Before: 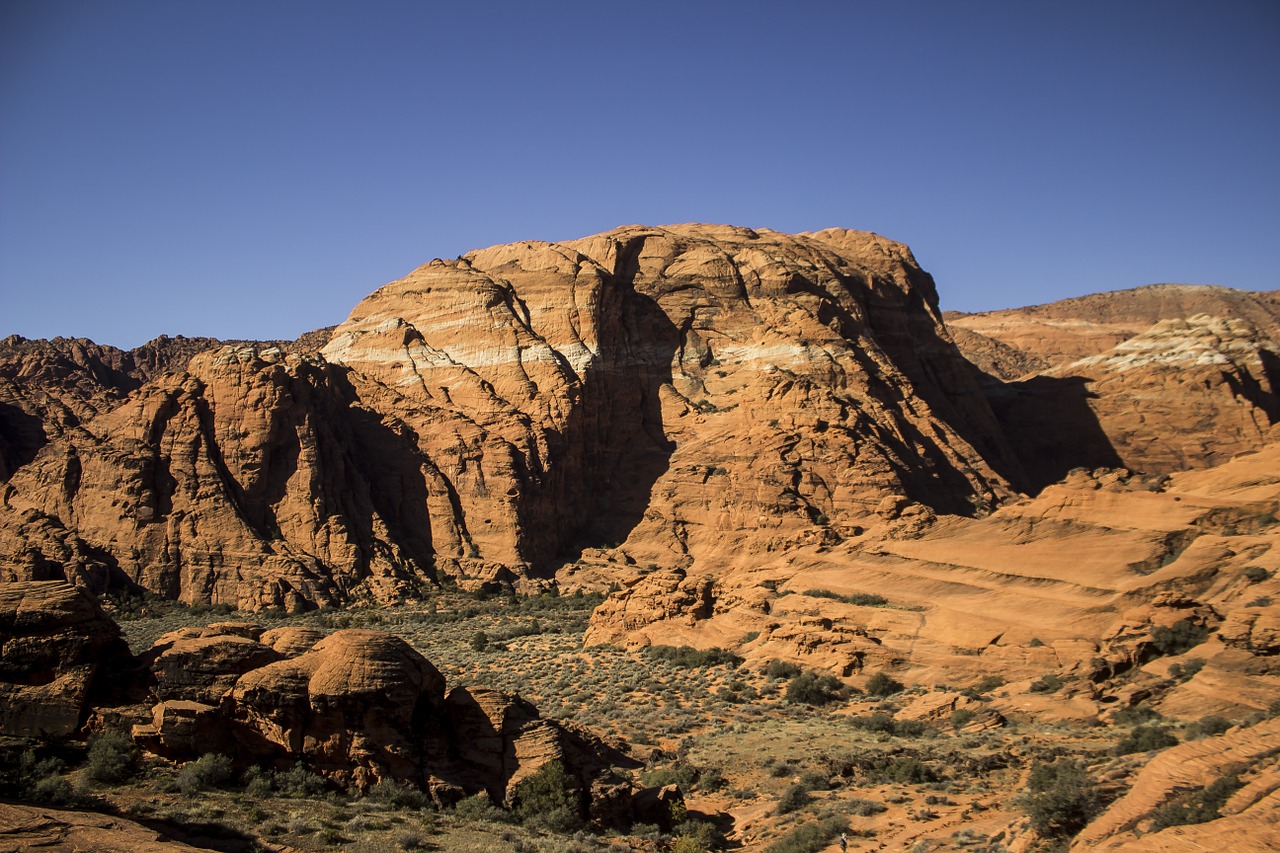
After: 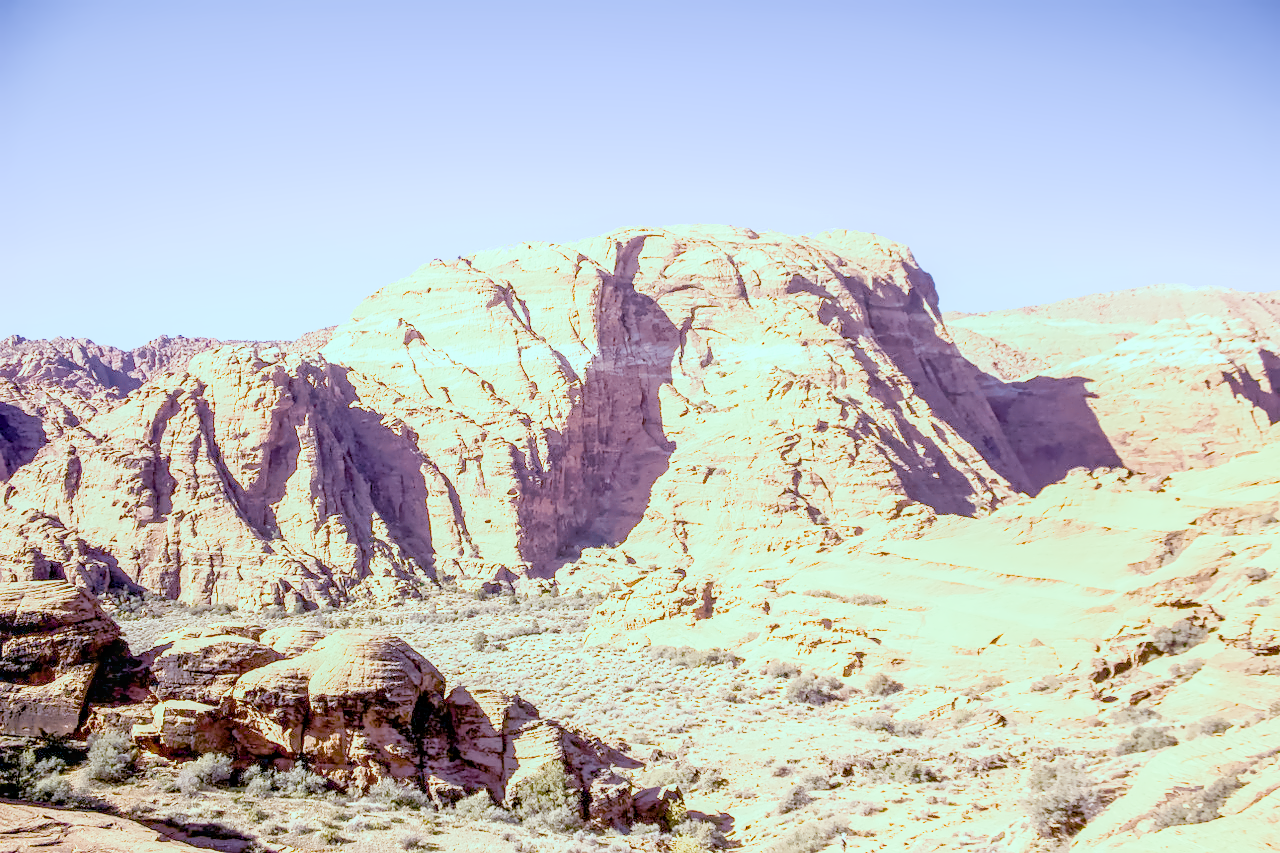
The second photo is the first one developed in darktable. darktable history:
local contrast: on, module defaults
color calibration: illuminant as shot in camera, x 0.358, y 0.373, temperature 4628.91 K
color balance: mode lift, gamma, gain (sRGB), lift [0.997, 0.979, 1.021, 1.011], gamma [1, 1.084, 0.916, 0.998], gain [1, 0.87, 1.13, 1.101], contrast 4.55%, contrast fulcrum 38.24%, output saturation 104.09%
color balance rgb: shadows lift › luminance -7.7%, shadows lift › chroma 2.13%, shadows lift › hue 165.27°, power › luminance -7.77%, power › chroma 1.1%, power › hue 215.88°, highlights gain › luminance 15.15%, highlights gain › chroma 7%, highlights gain › hue 125.57°, global offset › luminance -0.33%, global offset › chroma 0.11%, global offset › hue 165.27°, perceptual saturation grading › global saturation 24.42%, perceptual saturation grading › highlights -24.42%, perceptual saturation grading › mid-tones 24.42%, perceptual saturation grading › shadows 40%, perceptual brilliance grading › global brilliance -5%, perceptual brilliance grading › highlights 24.42%, perceptual brilliance grading › mid-tones 7%, perceptual brilliance grading › shadows -5%
denoise (profiled): preserve shadows 1.52, scattering 0.002, a [-1, 0, 0], compensate highlight preservation false
exposure: black level correction 0, exposure 0.7 EV, compensate exposure bias true, compensate highlight preservation false
filmic rgb: black relative exposure -6.98 EV, white relative exposure 5.63 EV, hardness 2.86
haze removal: compatibility mode true, adaptive false
highlight reconstruction: method reconstruct in LCh
hot pixels: on, module defaults
lens correction: scale 1, crop 1, focal 16, aperture 5.6, distance 1000, camera "Canon EOS RP", lens "Canon RF 16mm F2.8 STM"
shadows and highlights: shadows 0, highlights 40
white balance: red 2.229, blue 1.46
tone equalizer: -8 EV 0.25 EV, -7 EV 0.417 EV, -6 EV 0.417 EV, -5 EV 0.25 EV, -3 EV -0.25 EV, -2 EV -0.417 EV, -1 EV -0.417 EV, +0 EV -0.25 EV, edges refinement/feathering 500, mask exposure compensation -1.57 EV, preserve details guided filter
velvia: on, module defaults
